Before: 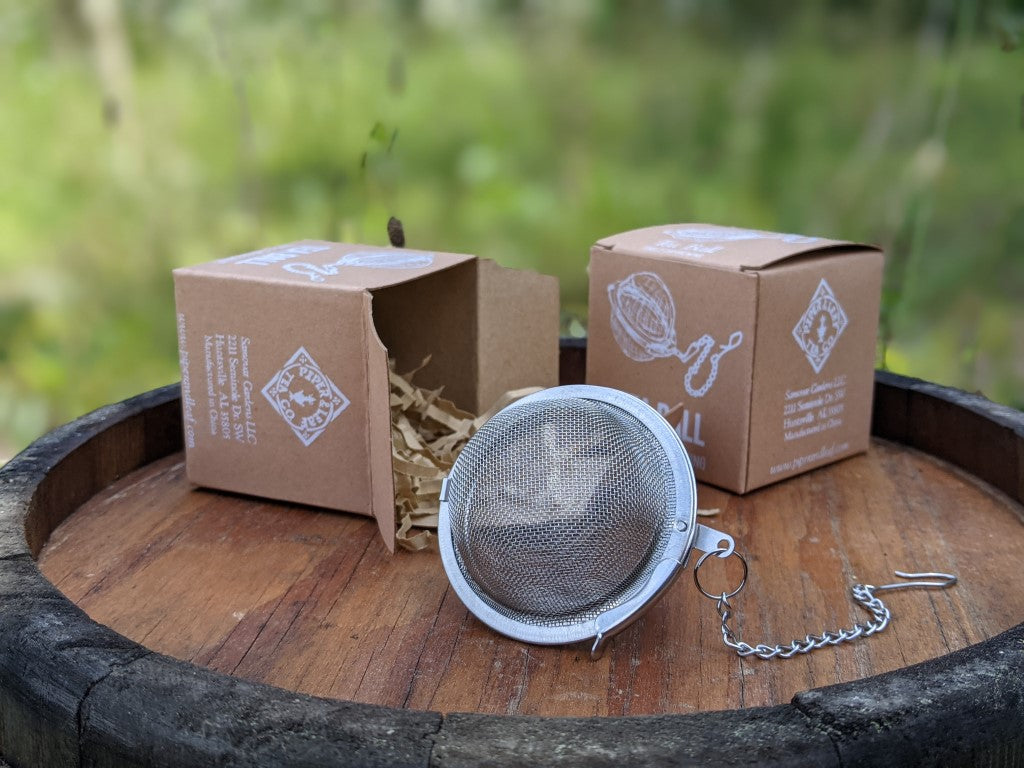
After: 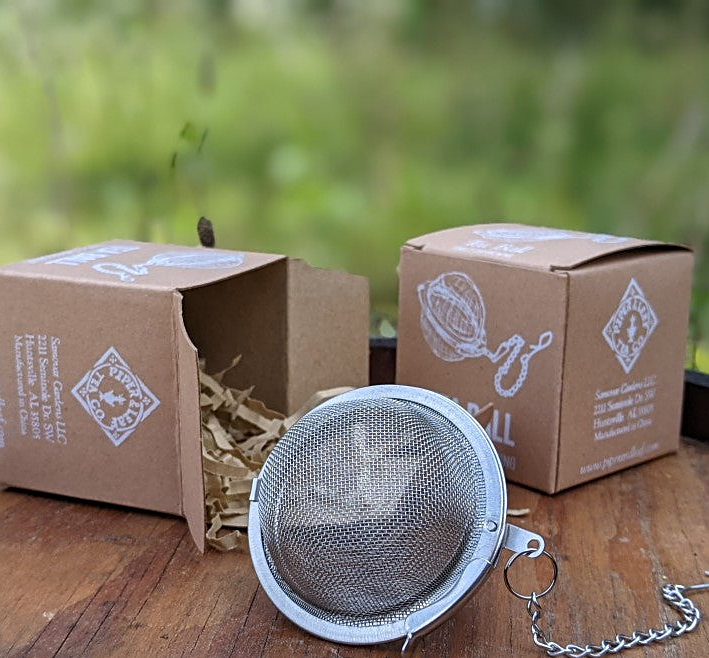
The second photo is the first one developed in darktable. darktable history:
exposure: compensate highlight preservation false
sharpen: on, module defaults
crop: left 18.589%, right 12.147%, bottom 14.299%
